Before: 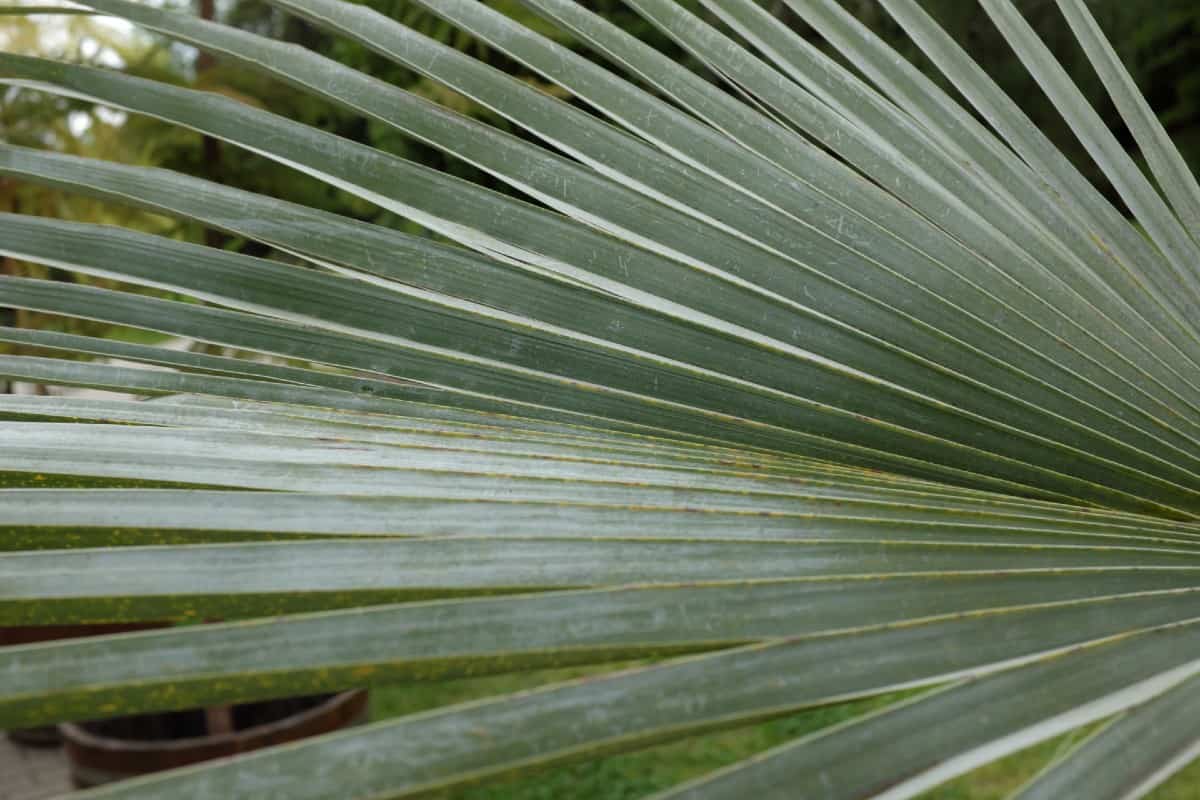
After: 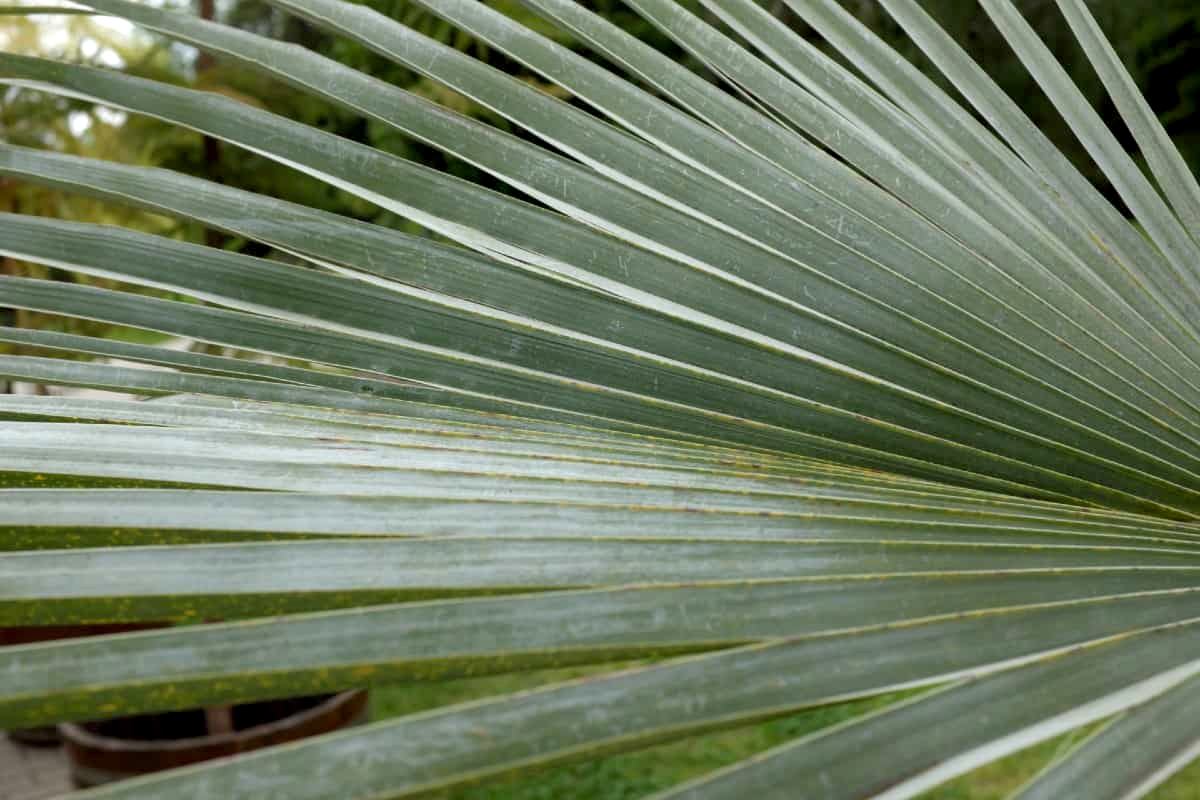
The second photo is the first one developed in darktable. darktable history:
exposure: black level correction 0.005, exposure 0.275 EV, compensate highlight preservation false
